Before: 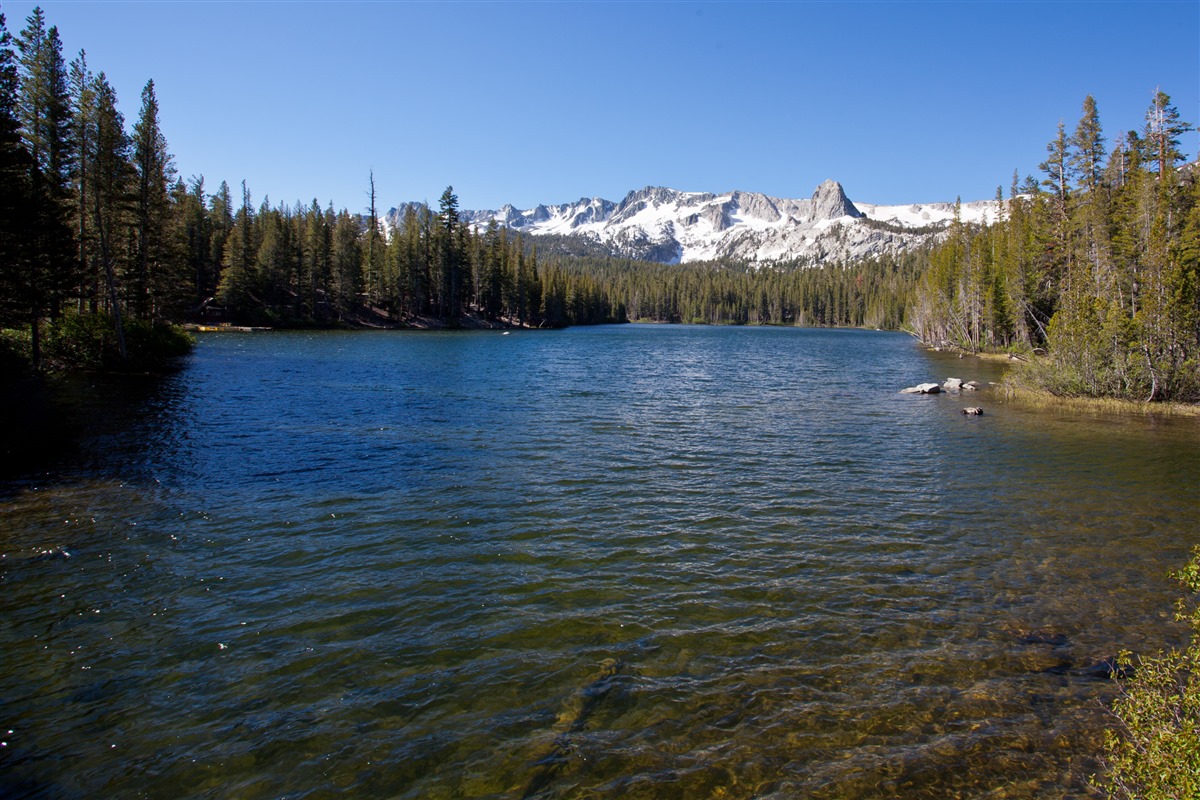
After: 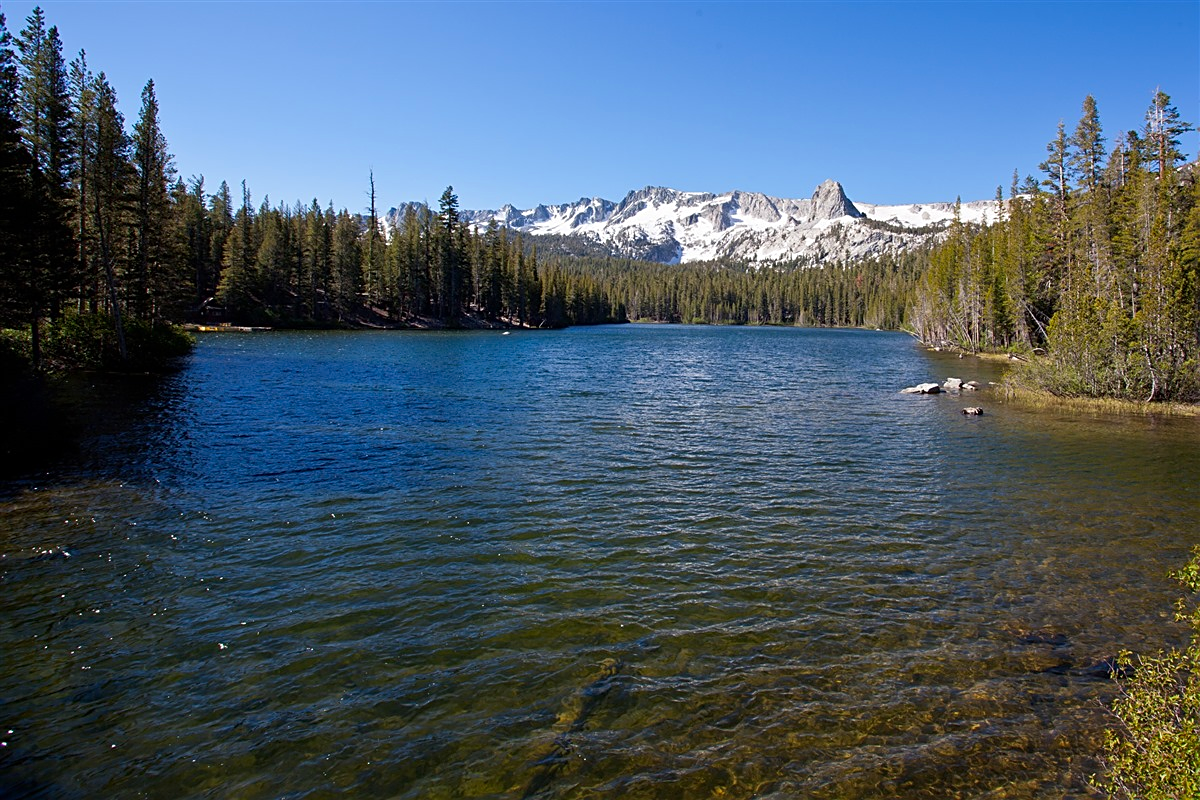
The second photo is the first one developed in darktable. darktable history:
color correction: saturation 1.11
sharpen: on, module defaults
